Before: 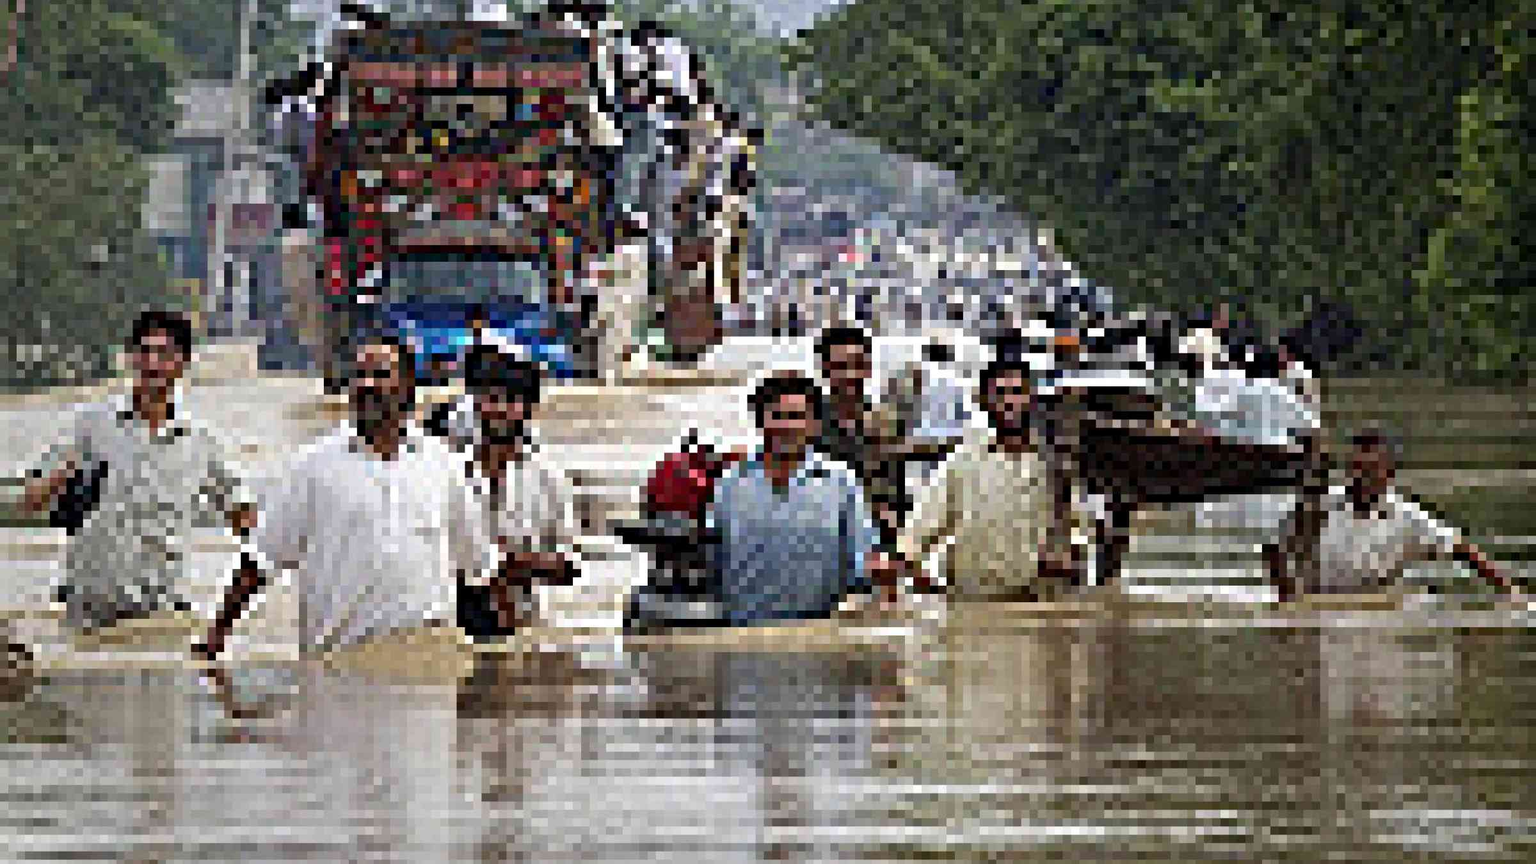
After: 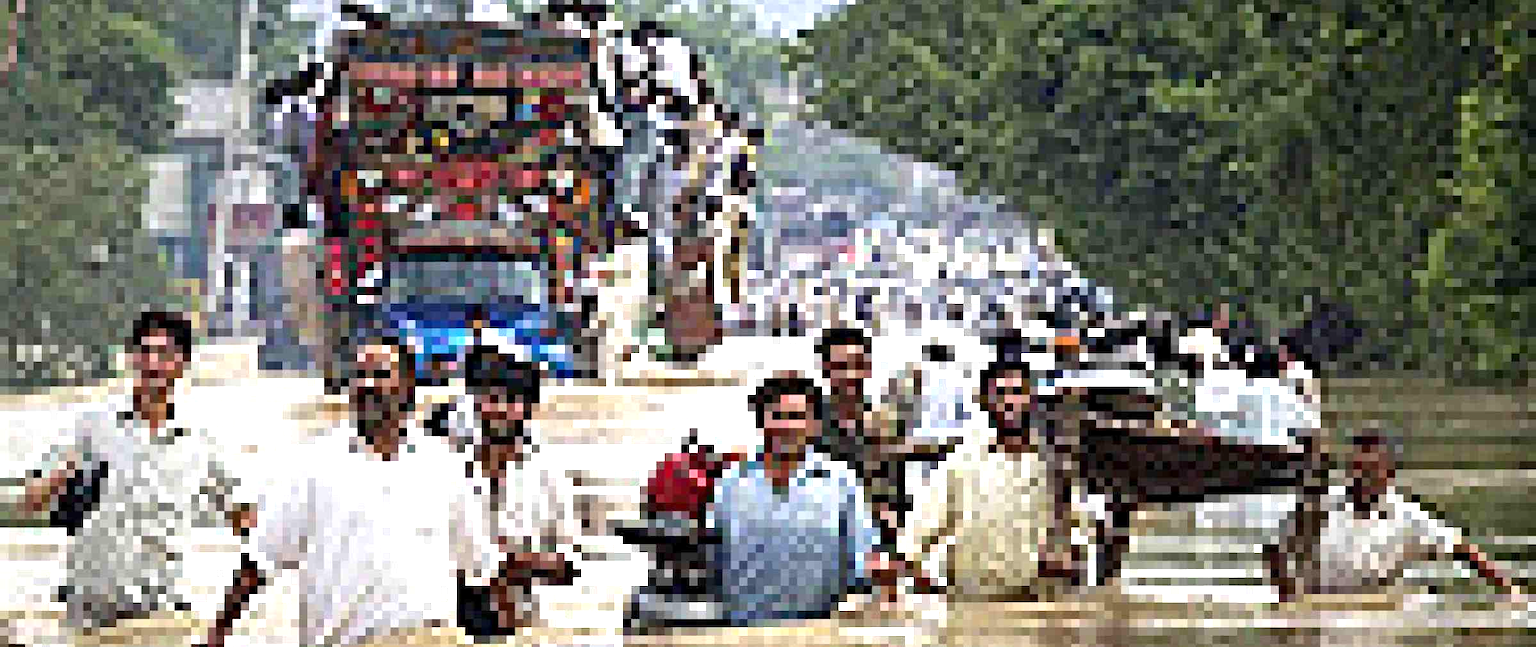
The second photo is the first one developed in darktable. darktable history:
exposure: exposure 0.95 EV, compensate highlight preservation false
crop: bottom 24.967%
